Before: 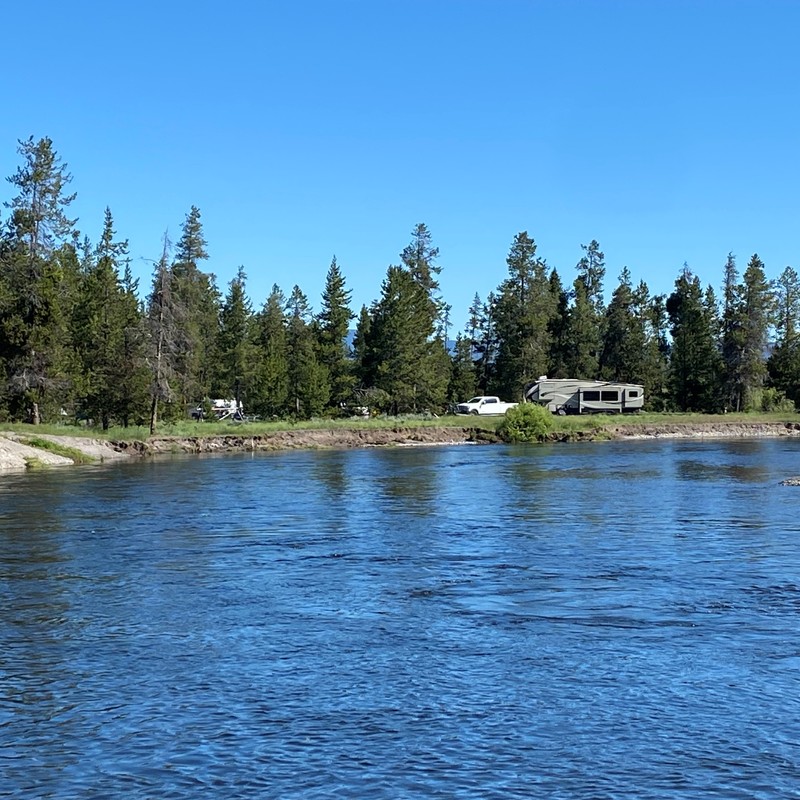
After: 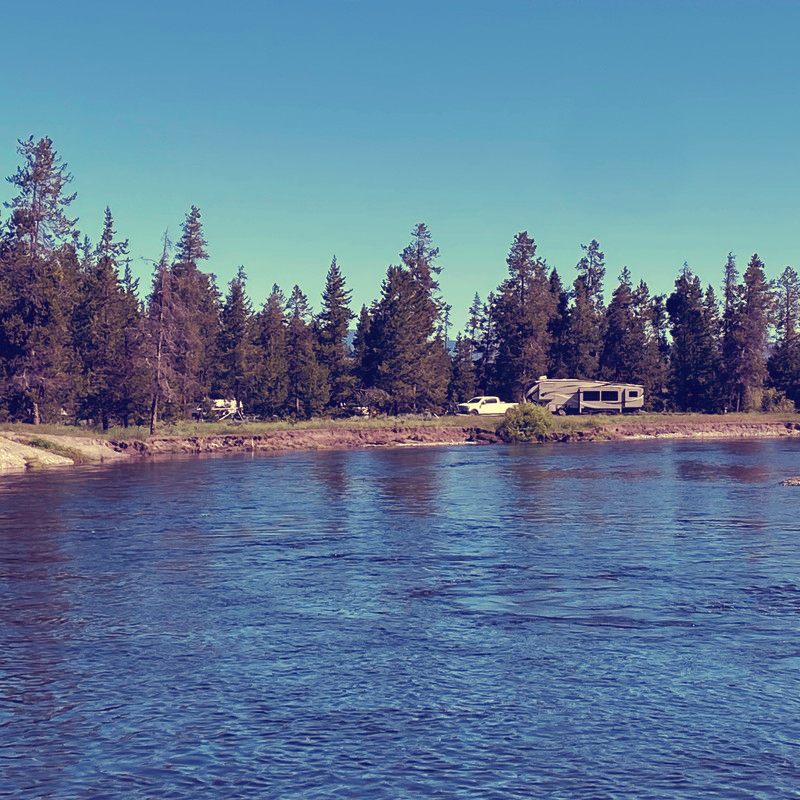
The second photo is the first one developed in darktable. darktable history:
tone curve: curves: ch0 [(0, 0) (0.003, 0.051) (0.011, 0.054) (0.025, 0.056) (0.044, 0.07) (0.069, 0.092) (0.1, 0.119) (0.136, 0.149) (0.177, 0.189) (0.224, 0.231) (0.277, 0.278) (0.335, 0.329) (0.399, 0.386) (0.468, 0.454) (0.543, 0.524) (0.623, 0.603) (0.709, 0.687) (0.801, 0.776) (0.898, 0.878) (1, 1)], preserve colors none
color look up table: target L [99.25, 94.58, 93.67, 87.27, 86.04, 77.94, 70.26, 65.36, 65.71, 57.95, 53.99, 40.42, 31.97, 12.13, 201.23, 71.08, 71.52, 68.25, 63.21, 55.3, 55.31, 53.39, 46.28, 34.69, 34.84, 16.52, 85.72, 82.11, 67.25, 60.73, 58.98, 50.74, 39.42, 43.68, 45.75, 36.53, 24.45, 28.46, 18.92, 10.24, 89.57, 84.21, 78.9, 66.71, 65.96, 67.57, 47.94, 40.75, 5.894], target a [-21.03, -18.45, -1.781, -73.01, -50.32, -21.45, -62.44, -54.39, -5.291, -6.846, -28.79, -30.79, 5.889, 16.32, 0, 39.57, 16.62, 49.09, 65.65, 81.72, 49.93, 30.82, 54.13, 32.48, 61.4, 42.17, 15.48, 30.12, 31.63, 79.97, 42.41, 55.8, 9.122, 70.42, 74.58, 66.28, 9.282, 35.25, 41.16, 35.43, -57.91, -17.01, -51.45, -34.41, -44.54, -0.235, -24.35, 11.53, 17.87], target b [70.3, 29.65, 41.21, 56.85, 28.98, 62.84, 51.77, 27.04, 28.85, 5.805, 27.43, -1.805, 12.24, -22.96, -0.001, 26.74, 57.44, 57.41, 5.957, 29.88, 9.967, 12.77, 34.15, 4.513, 5.701, -17.83, 17.55, 0.762, -19.58, -26.77, -1.93, -25.16, -60.27, -50.11, -8.898, -35.52, -50.68, -18.31, -77.21, -49.63, 11.23, 7.189, 0.83, -20.47, 1.361, -0.673, -19.52, -11.73, -41.61], num patches 49
